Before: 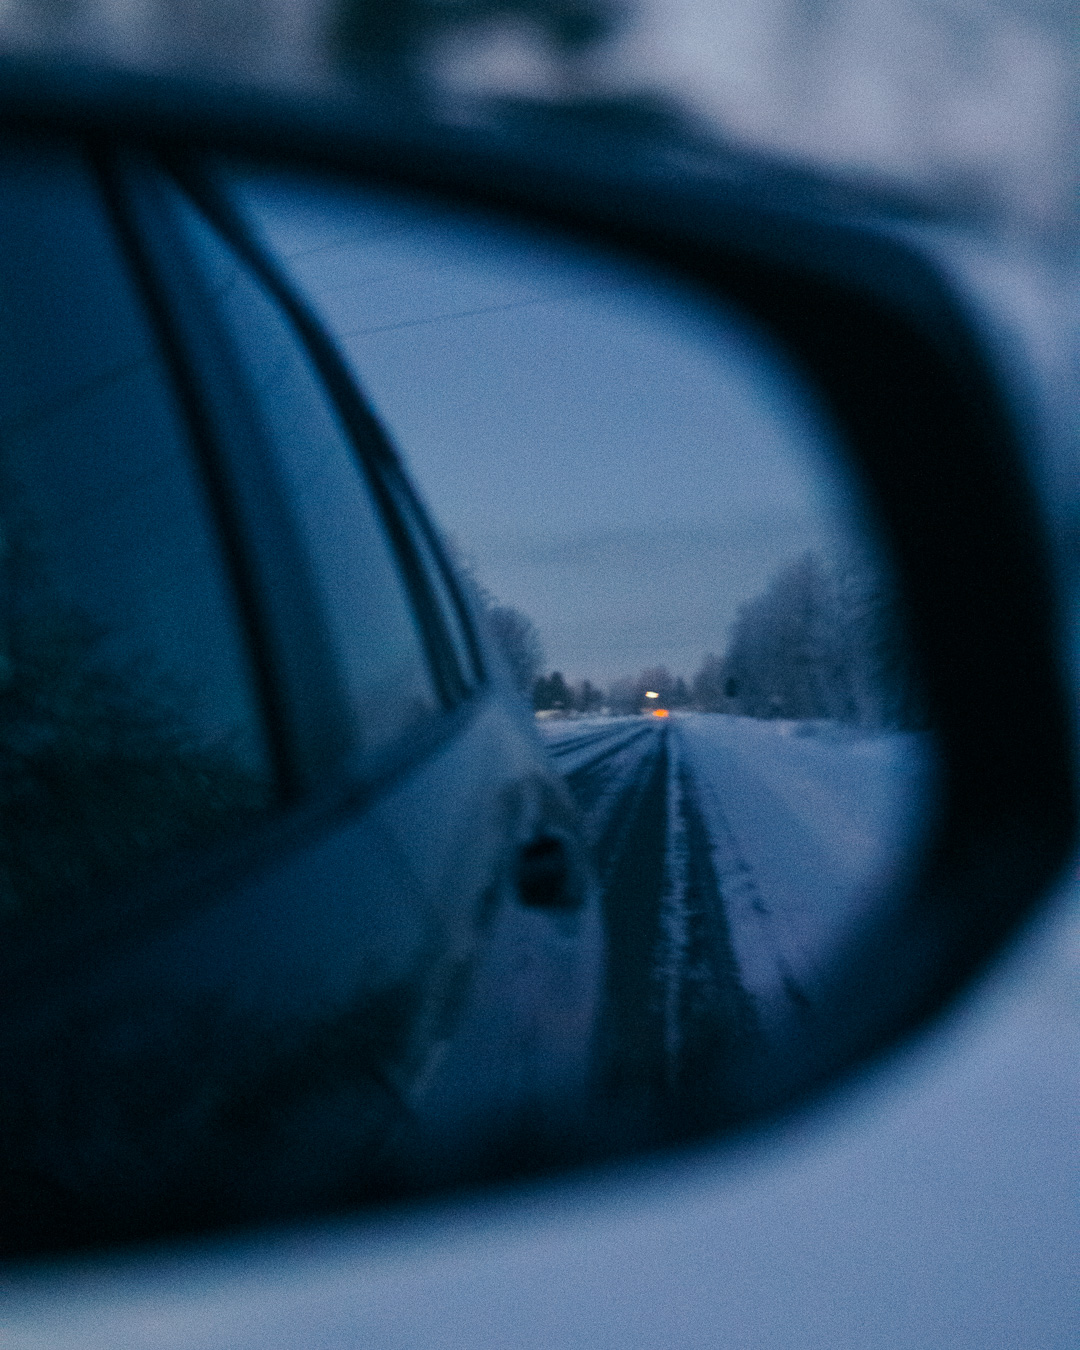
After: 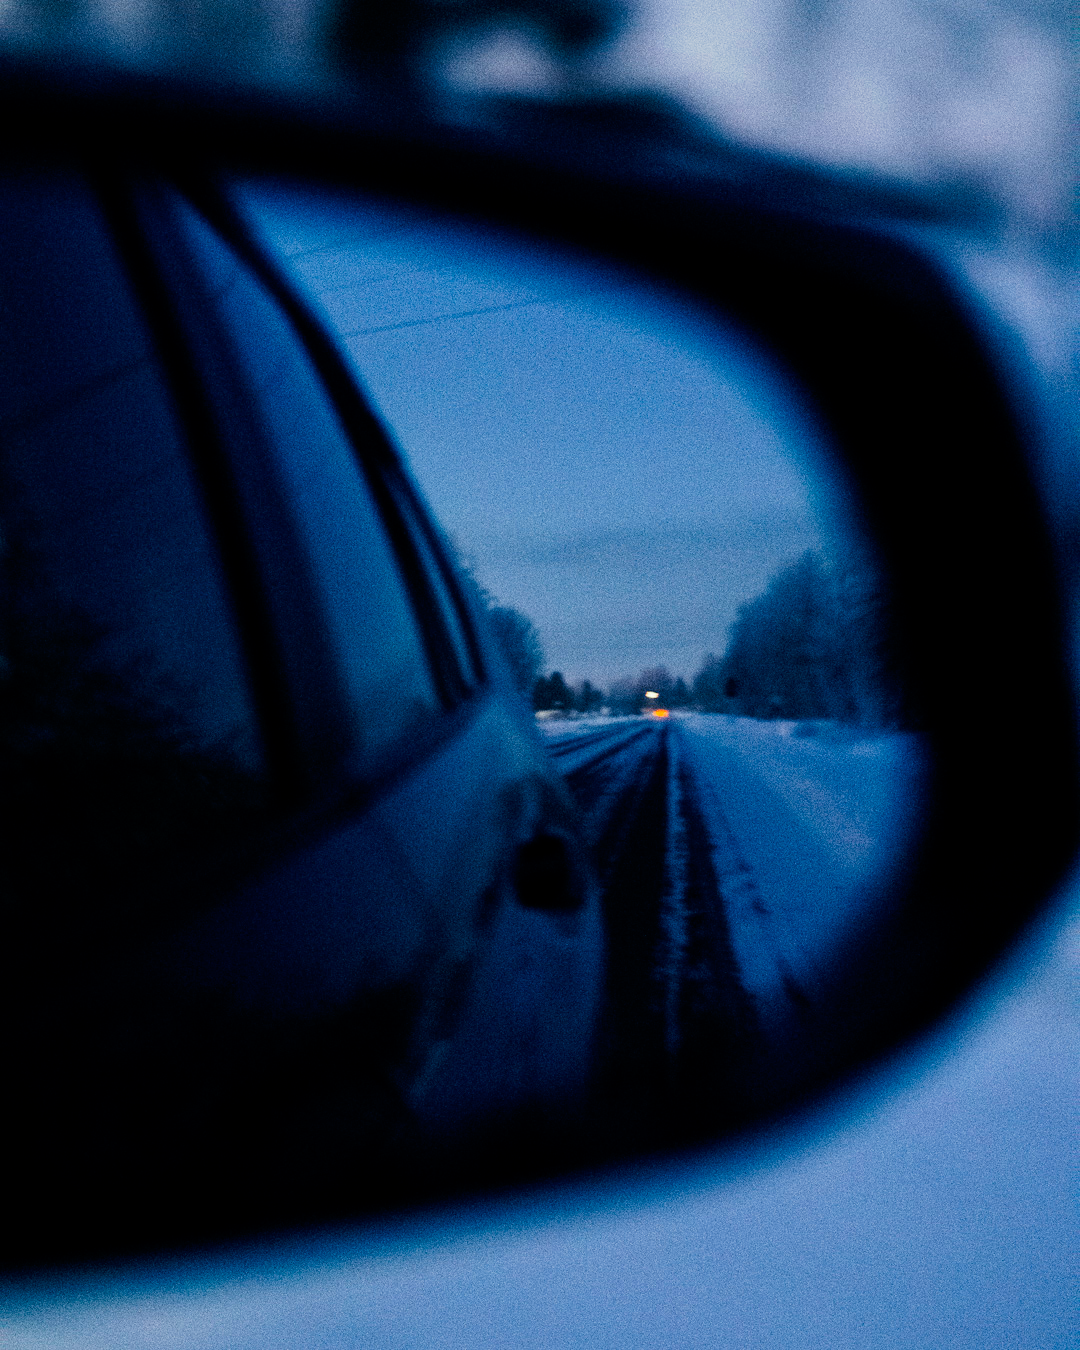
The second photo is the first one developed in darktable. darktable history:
tone curve: curves: ch0 [(0, 0) (0.003, 0.001) (0.011, 0.001) (0.025, 0.001) (0.044, 0.001) (0.069, 0.003) (0.1, 0.007) (0.136, 0.013) (0.177, 0.032) (0.224, 0.083) (0.277, 0.157) (0.335, 0.237) (0.399, 0.334) (0.468, 0.446) (0.543, 0.562) (0.623, 0.683) (0.709, 0.801) (0.801, 0.869) (0.898, 0.918) (1, 1)], preserve colors none
